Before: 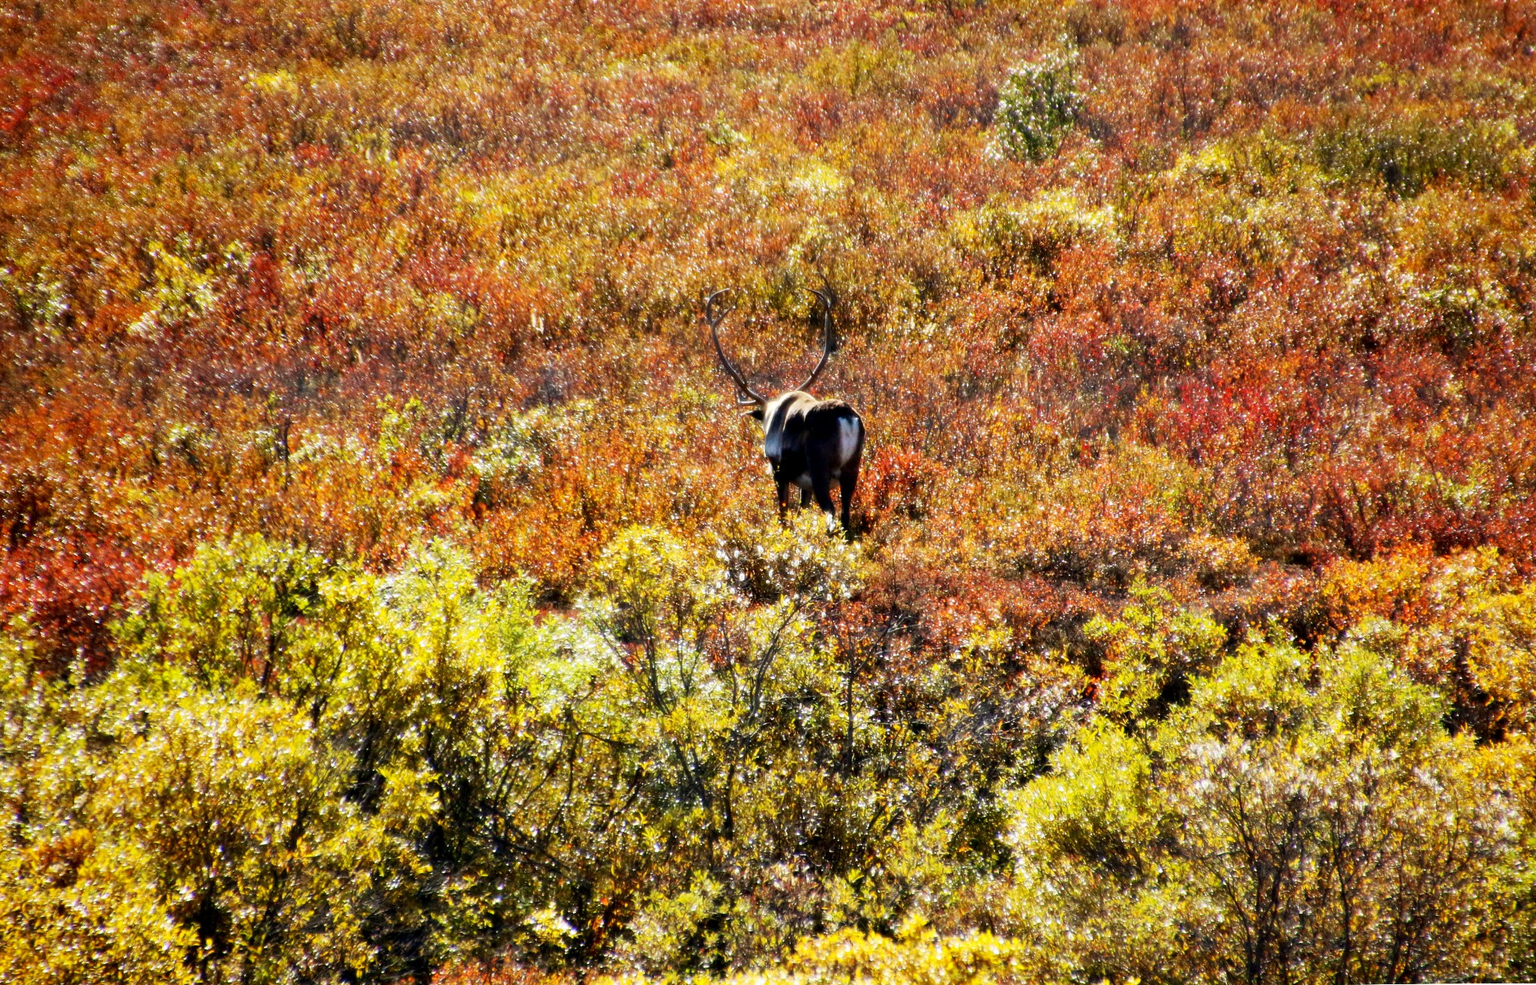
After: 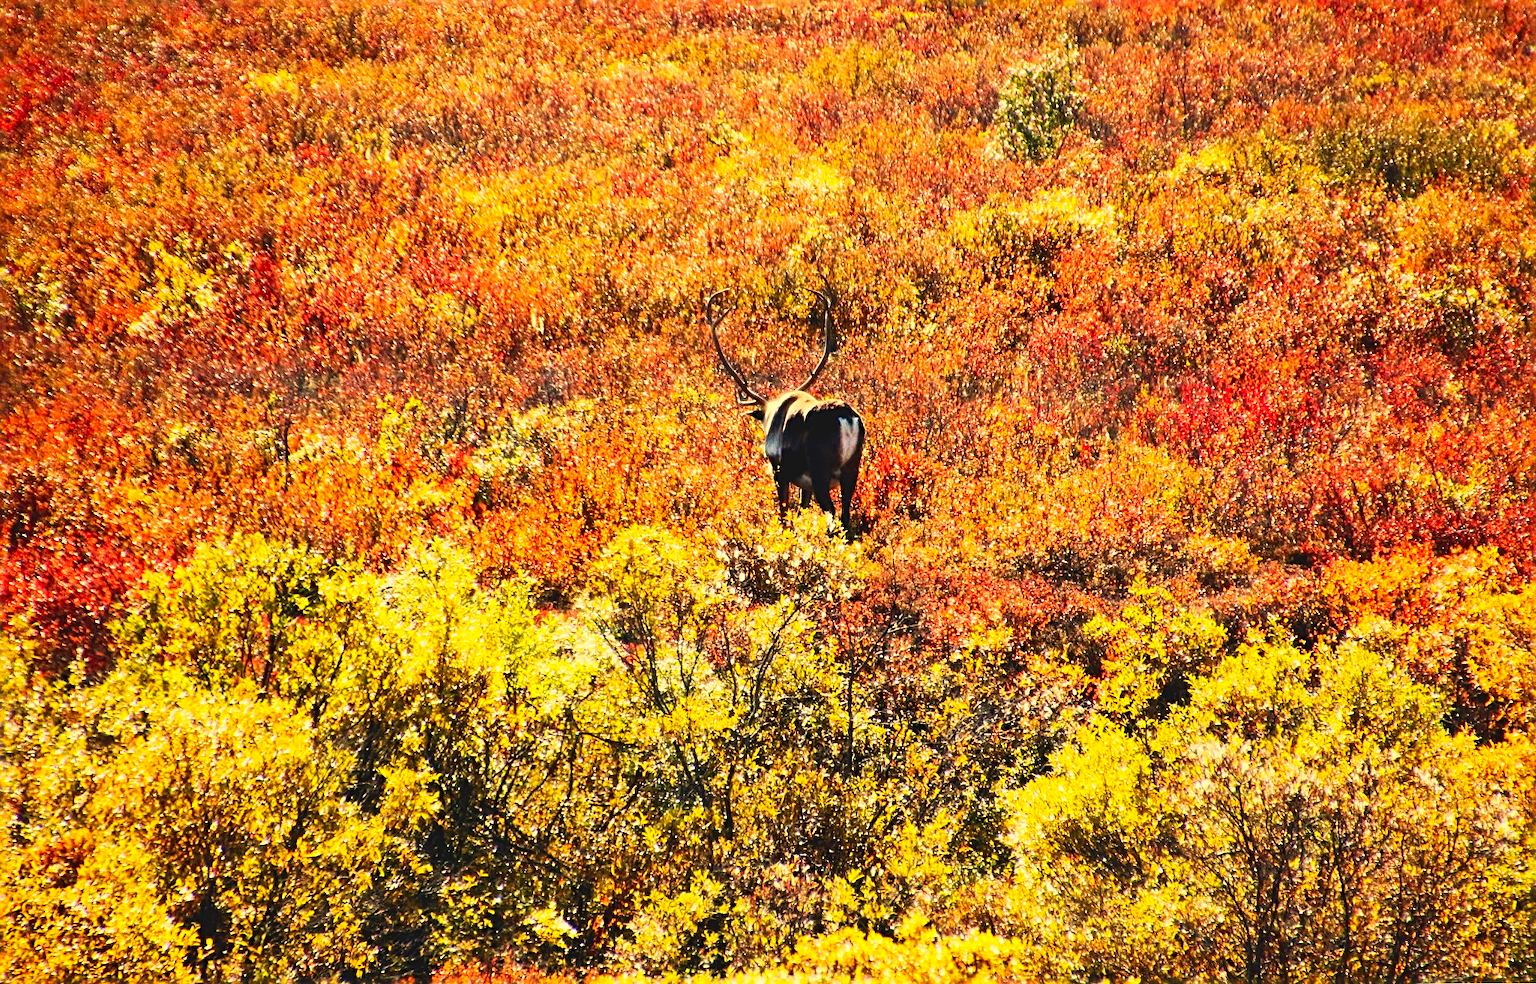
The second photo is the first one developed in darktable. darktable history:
white balance: red 1.138, green 0.996, blue 0.812
exposure: black level correction -0.008, exposure 0.067 EV, compensate highlight preservation false
sharpen: radius 2.817, amount 0.715
contrast brightness saturation: contrast 0.23, brightness 0.1, saturation 0.29
shadows and highlights: shadows 25, highlights -25
